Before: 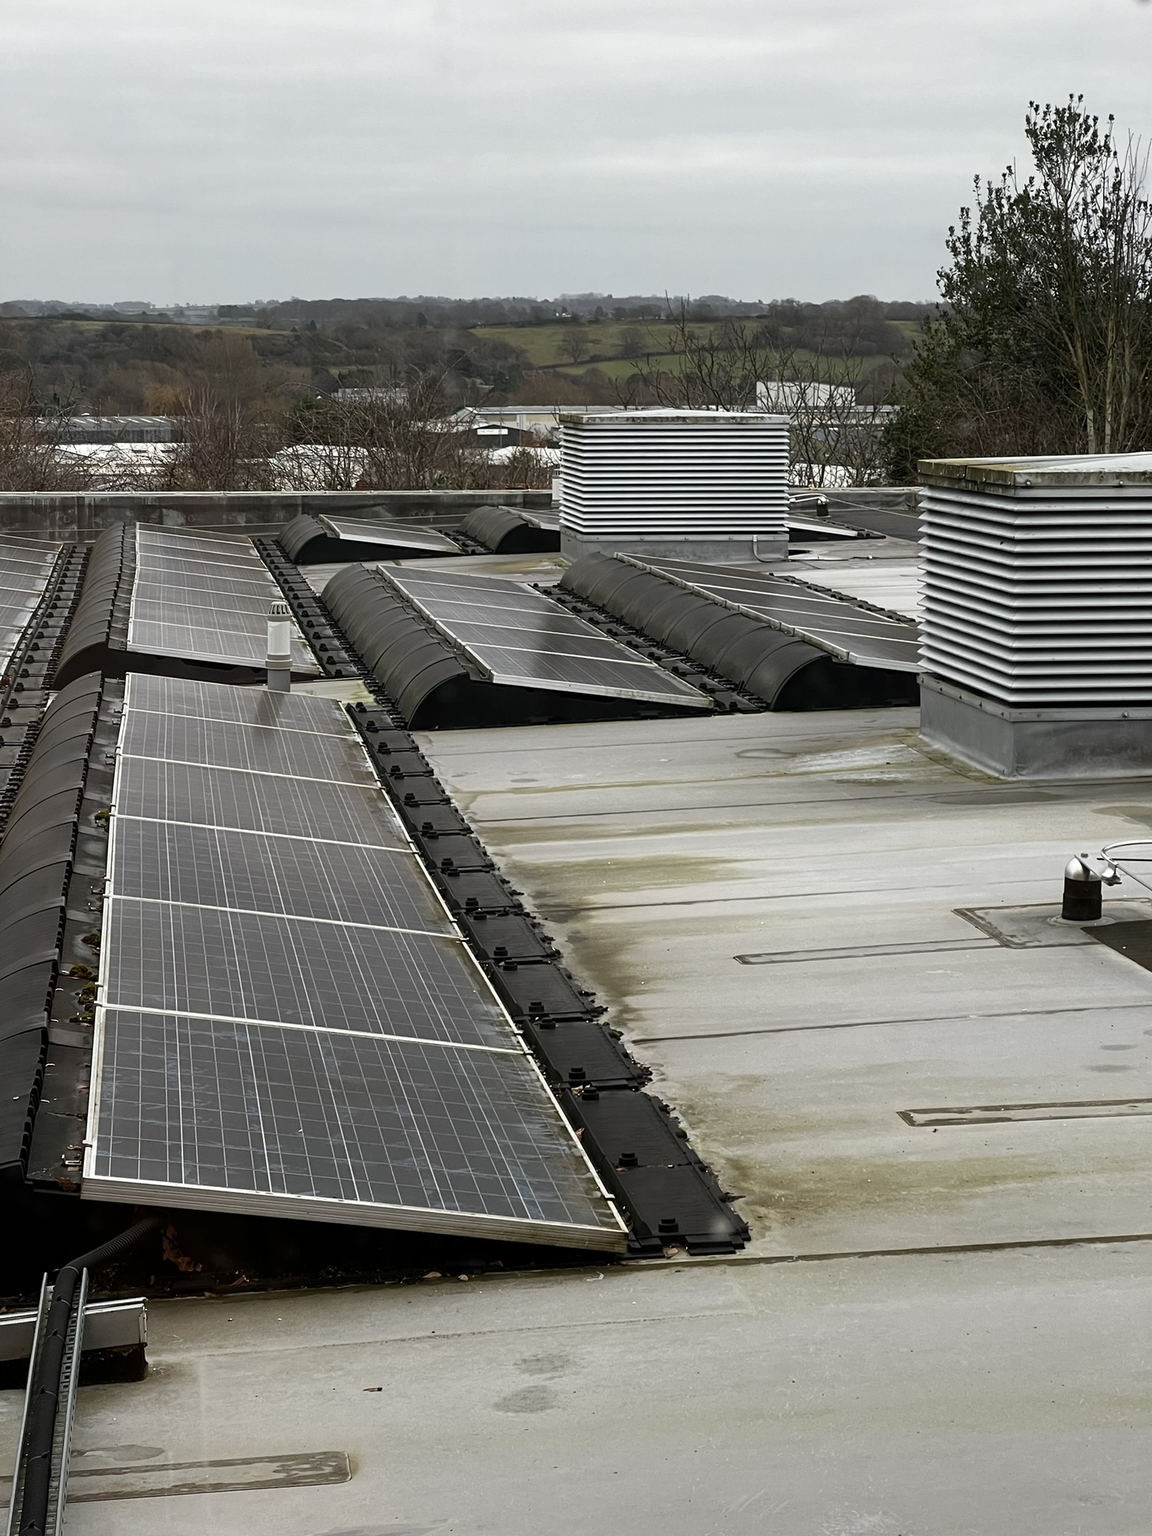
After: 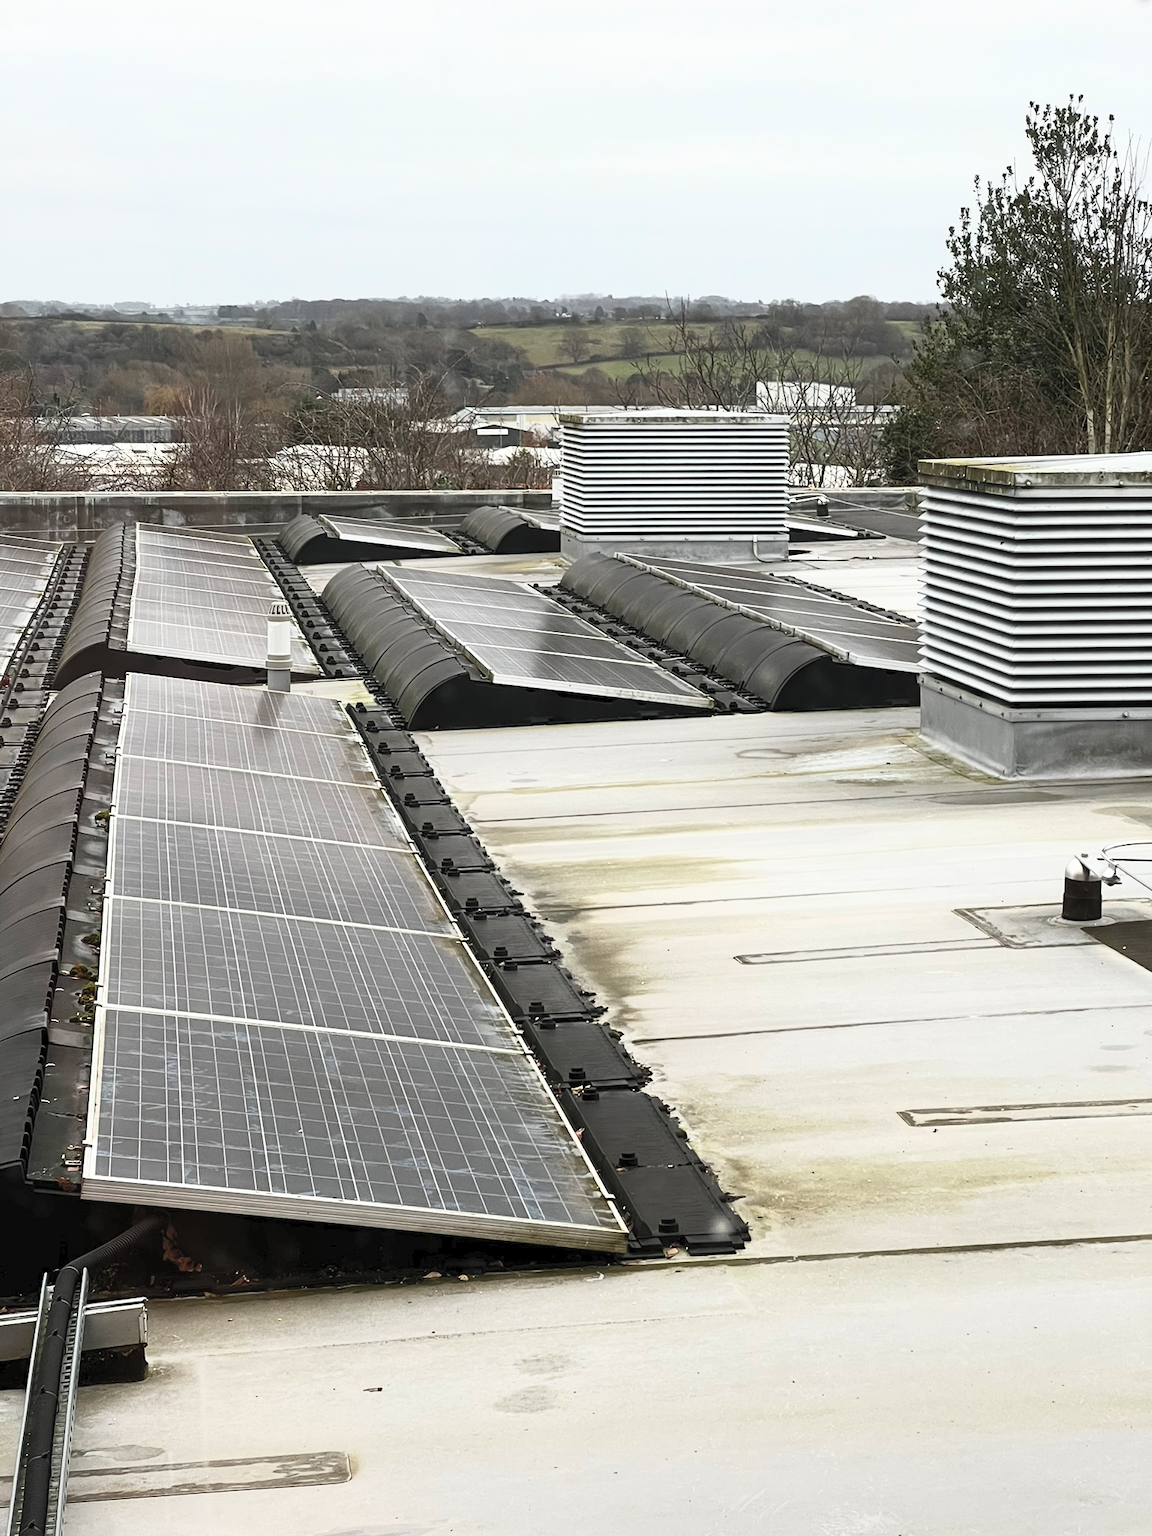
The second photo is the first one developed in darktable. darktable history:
contrast brightness saturation: contrast 0.39, brightness 0.53
